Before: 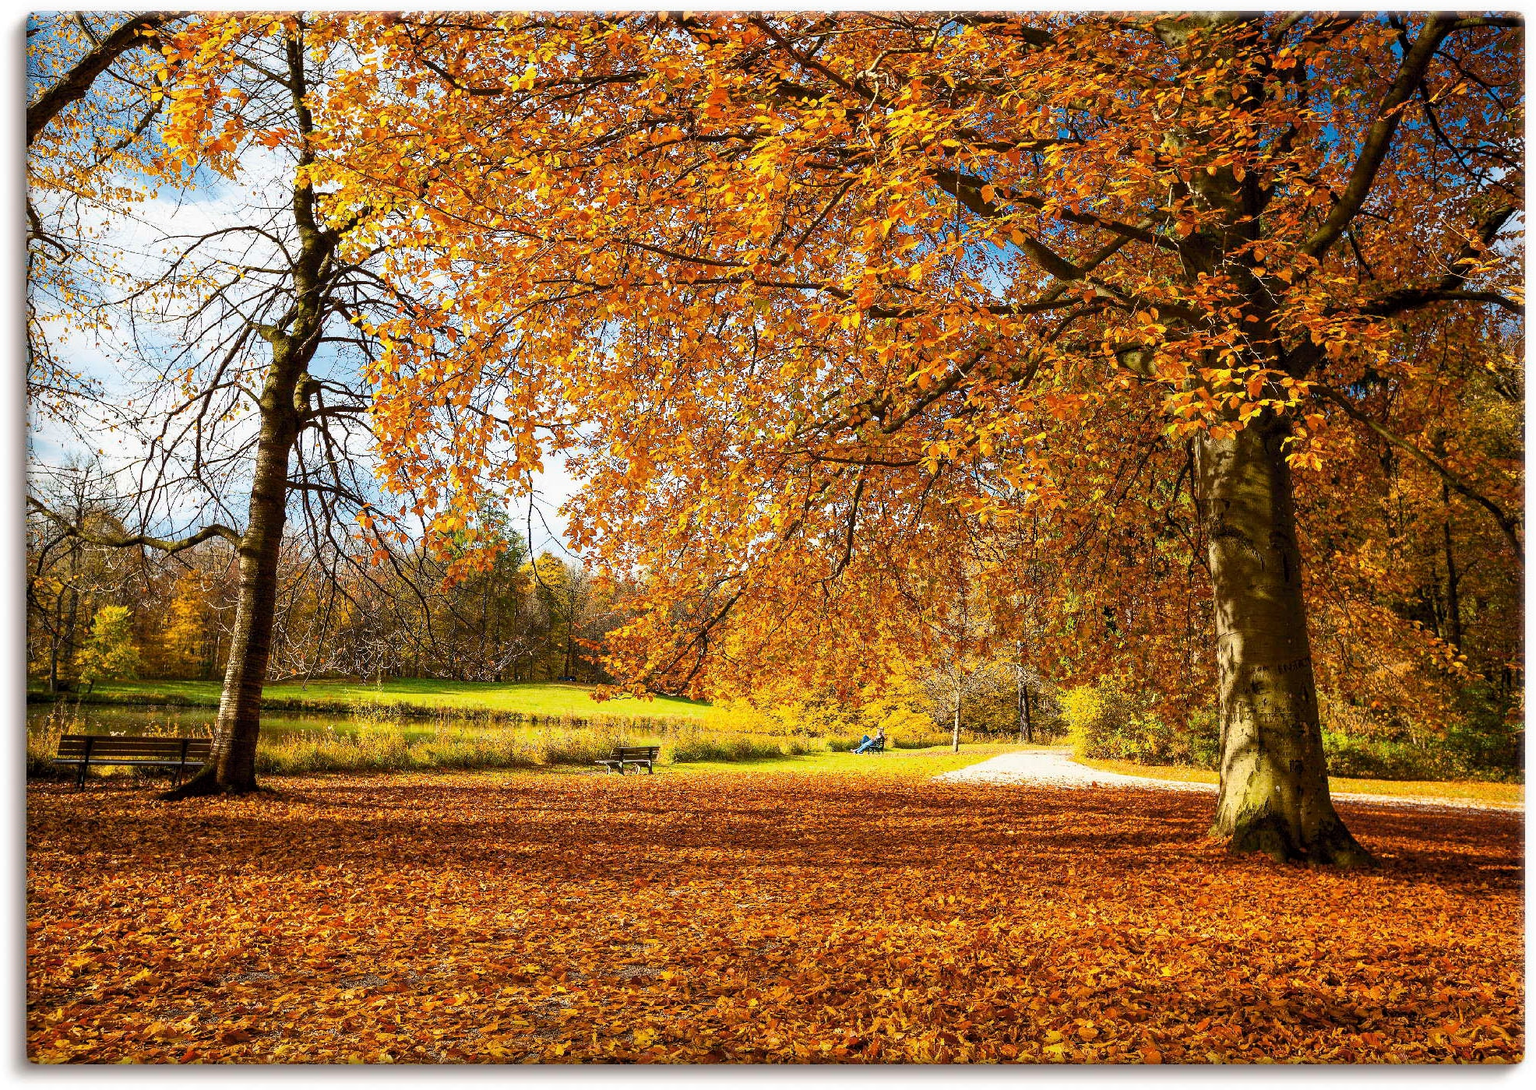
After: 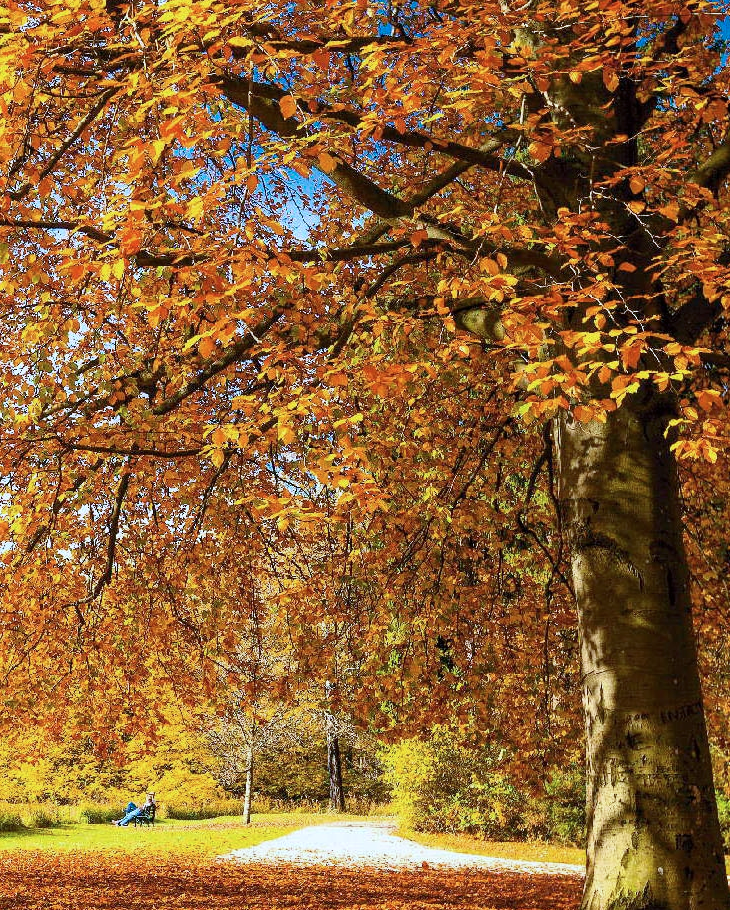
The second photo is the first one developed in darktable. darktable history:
color calibration: x 0.372, y 0.386, temperature 4284.51 K, saturation algorithm version 1 (2020)
crop and rotate: left 49.721%, top 10.15%, right 13.22%, bottom 24.817%
